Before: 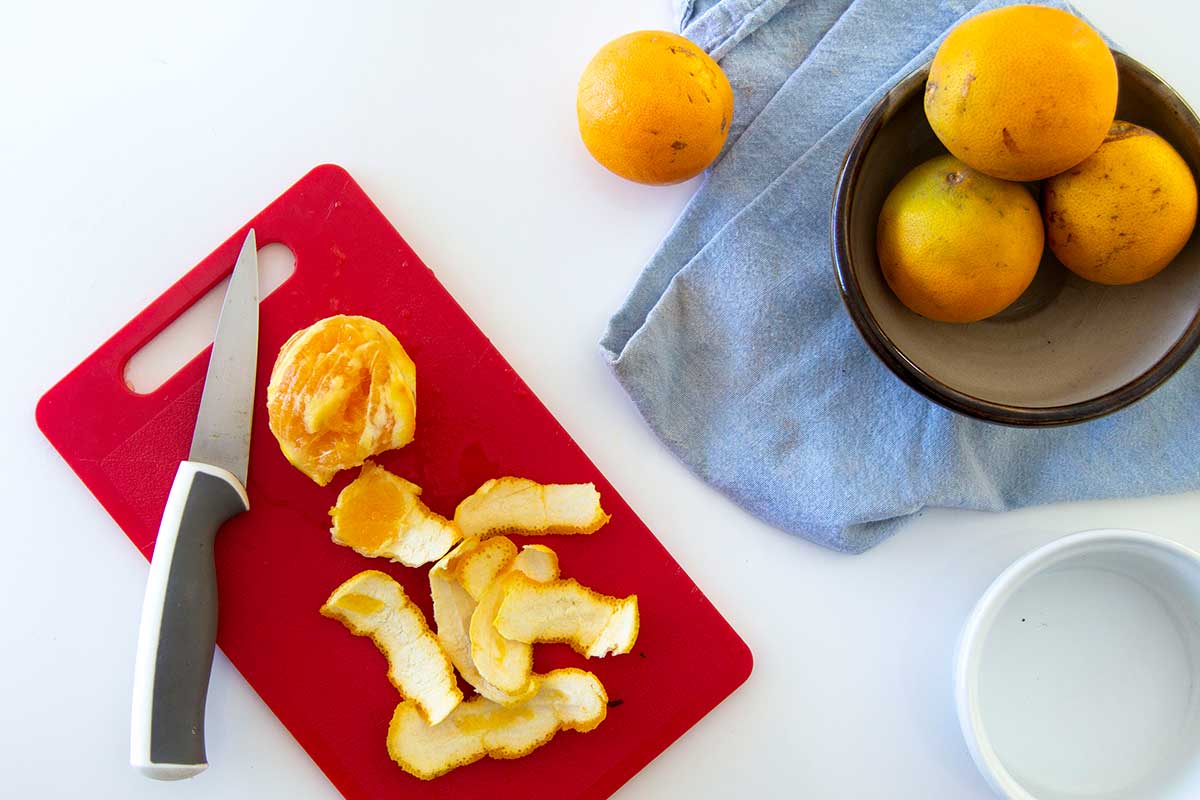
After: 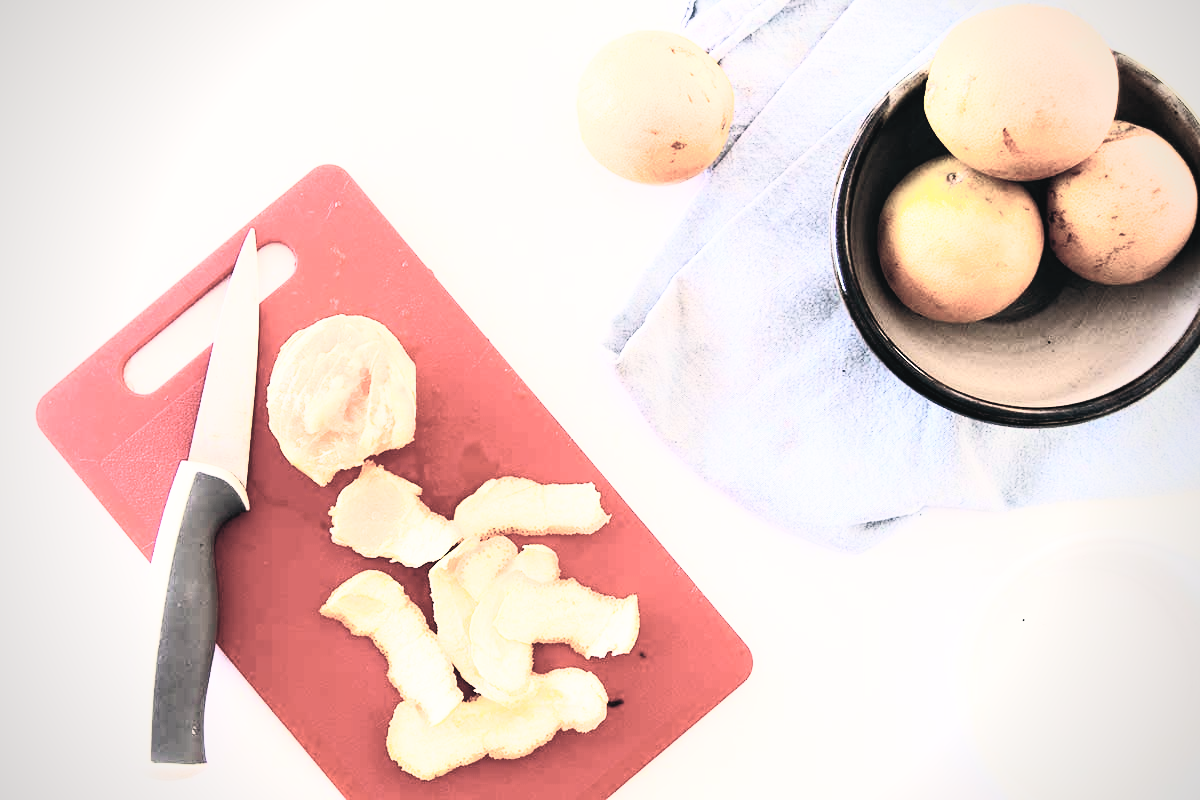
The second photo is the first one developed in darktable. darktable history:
contrast brightness saturation: contrast 0.57, brightness 0.57, saturation -0.34
tone equalizer: on, module defaults
exposure: black level correction 0.001, exposure 0.5 EV, compensate exposure bias true, compensate highlight preservation false
rgb levels: mode RGB, independent channels, levels [[0, 0.474, 1], [0, 0.5, 1], [0, 0.5, 1]]
vignetting: fall-off radius 60.92%
color balance: lift [1.006, 0.985, 1.002, 1.015], gamma [1, 0.953, 1.008, 1.047], gain [1.076, 1.13, 1.004, 0.87]
filmic rgb: black relative exposure -5 EV, white relative exposure 3.5 EV, hardness 3.19, contrast 1.4, highlights saturation mix -50%
